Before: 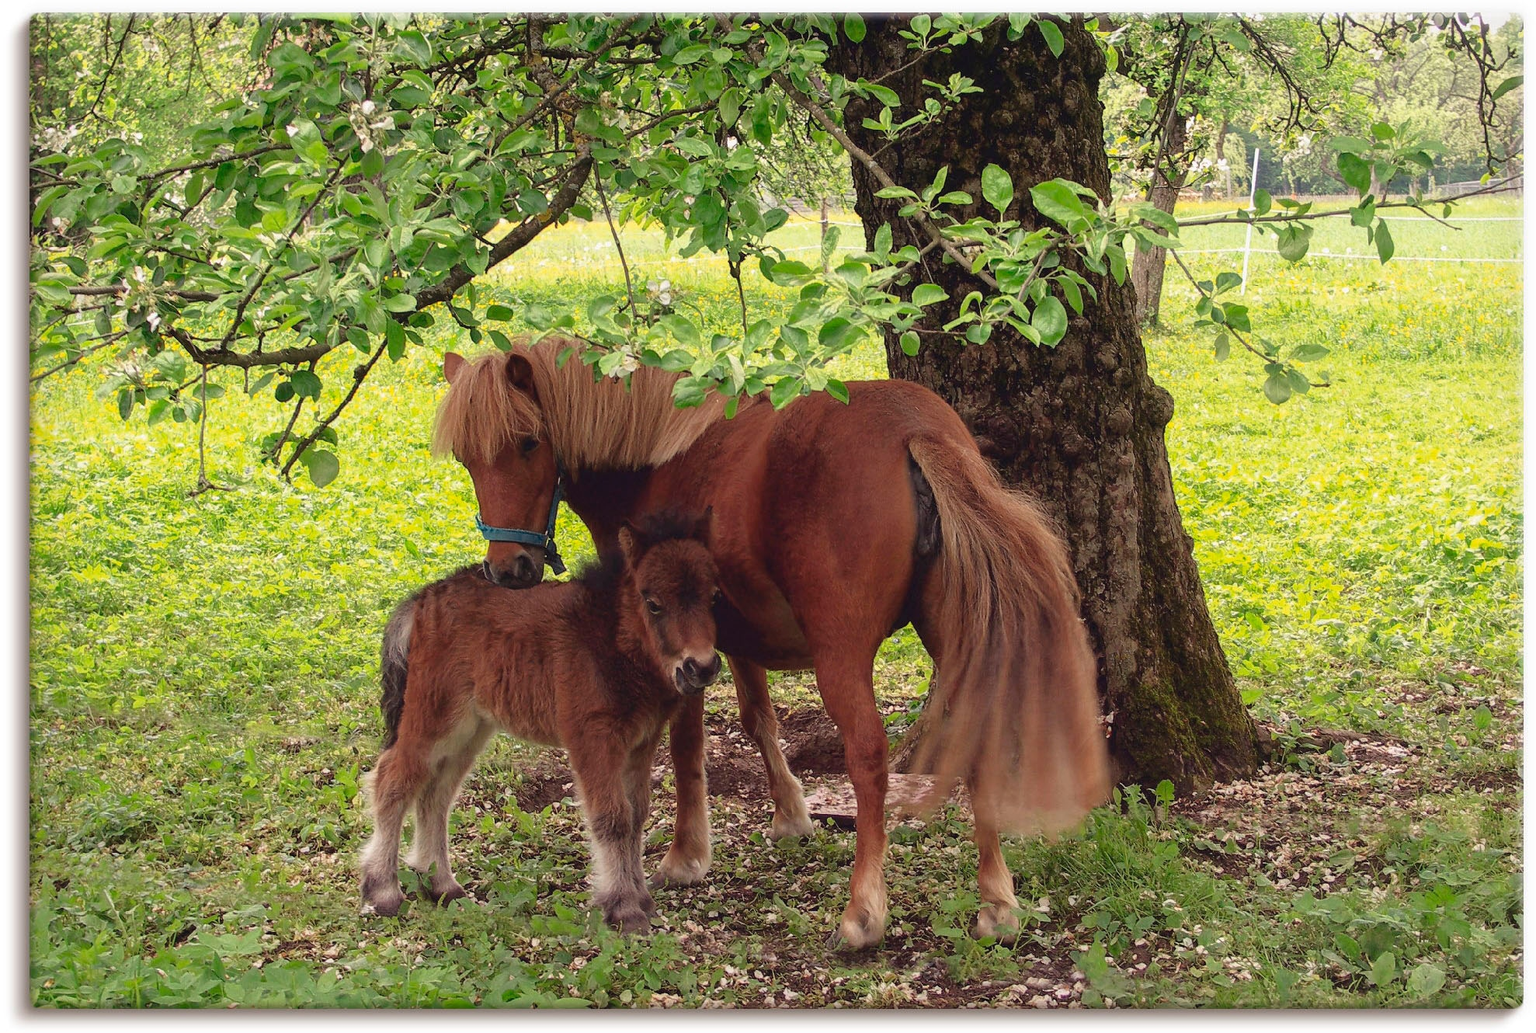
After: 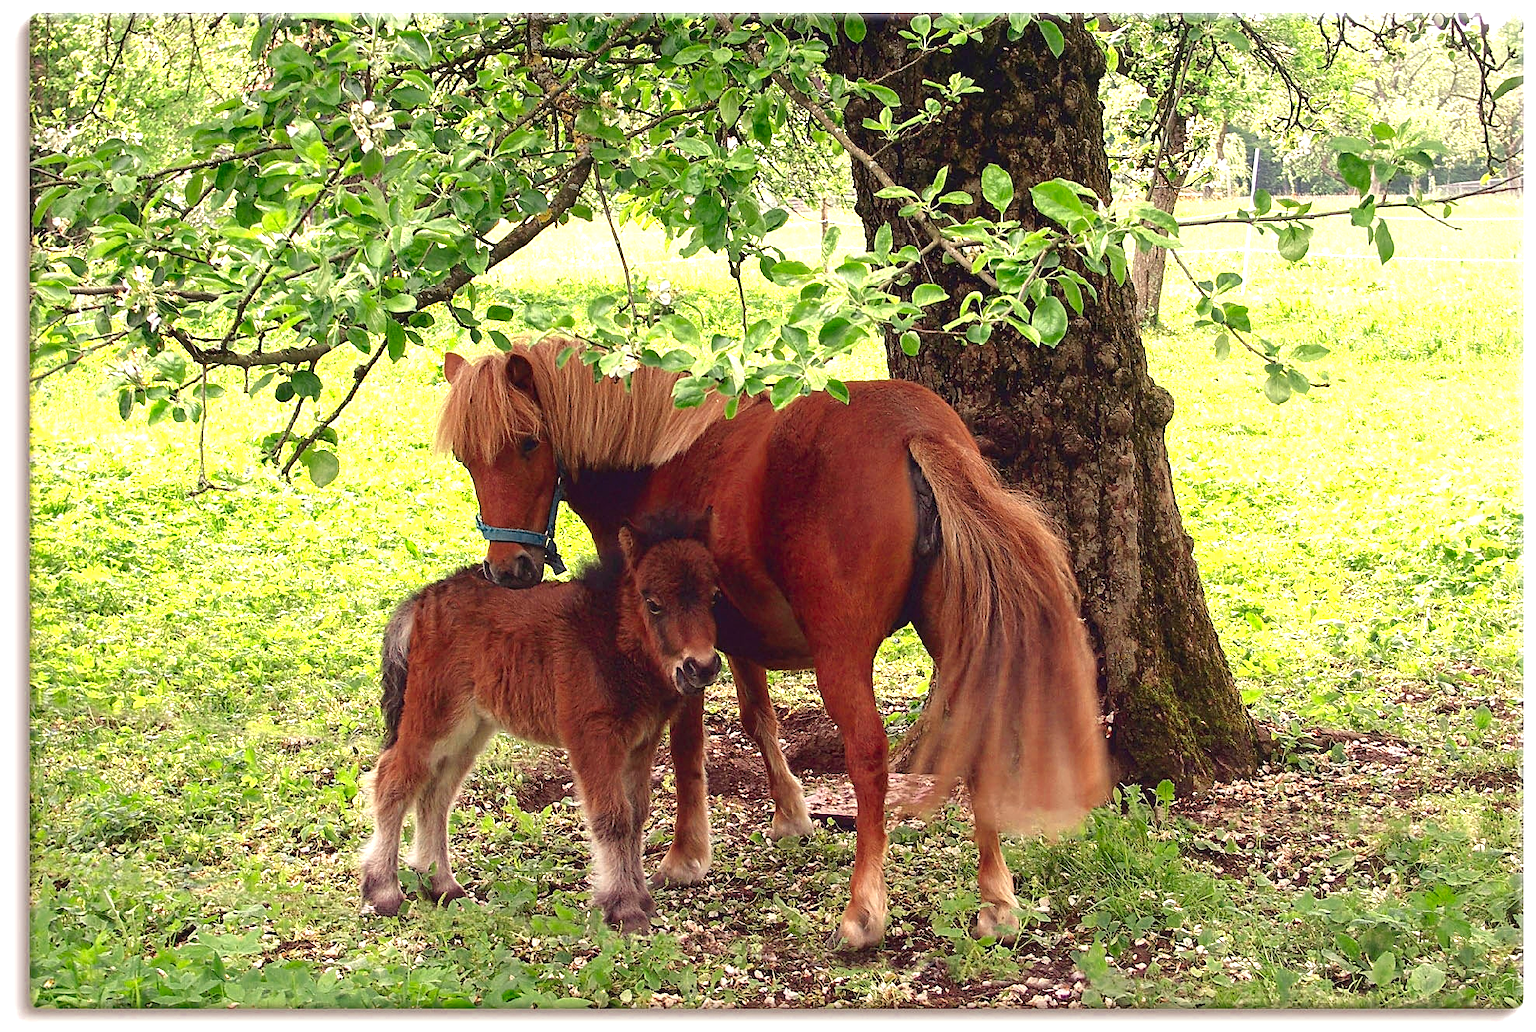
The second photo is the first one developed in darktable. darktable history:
sharpen: amount 0.478
color zones: curves: ch0 [(0.004, 0.305) (0.261, 0.623) (0.389, 0.399) (0.708, 0.571) (0.947, 0.34)]; ch1 [(0.025, 0.645) (0.229, 0.584) (0.326, 0.551) (0.484, 0.262) (0.757, 0.643)]
local contrast: mode bilateral grid, contrast 20, coarseness 50, detail 102%, midtone range 0.2
exposure: black level correction 0.001, exposure 0.5 EV, compensate exposure bias true, compensate highlight preservation false
